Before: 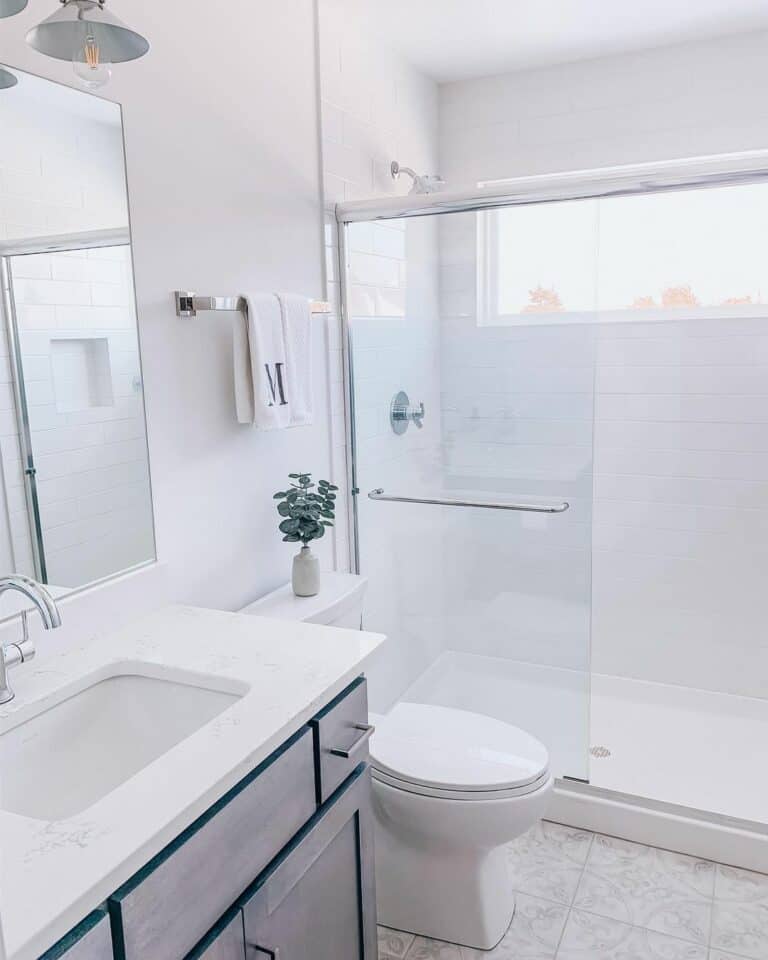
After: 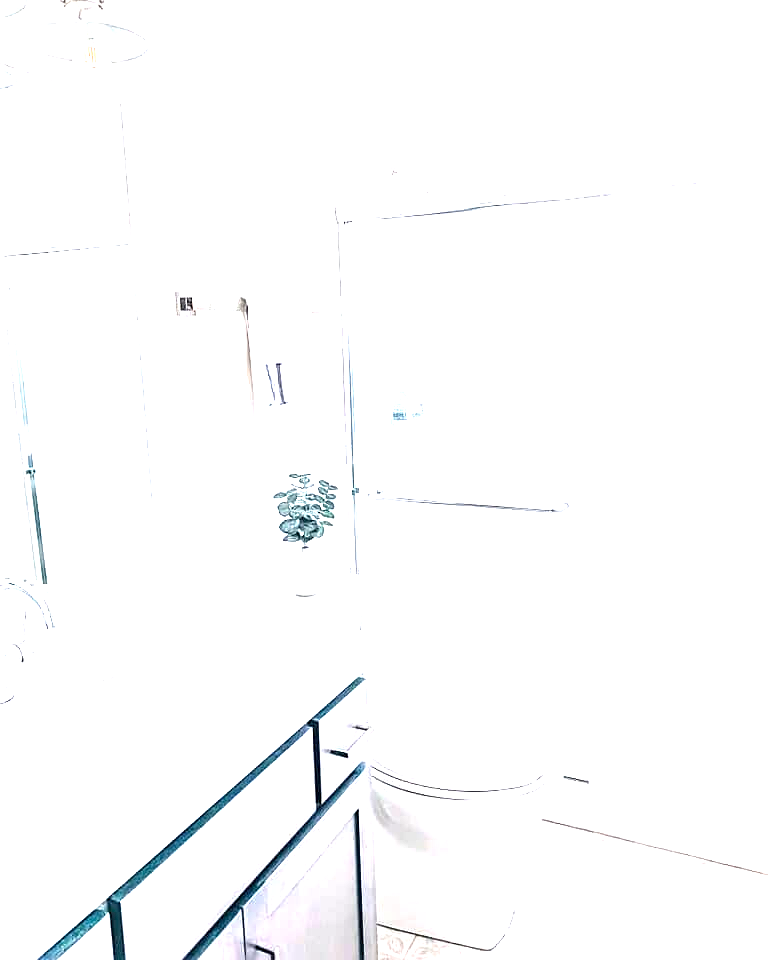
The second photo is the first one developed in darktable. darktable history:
exposure: exposure 2.218 EV, compensate highlight preservation false
sharpen: on, module defaults
